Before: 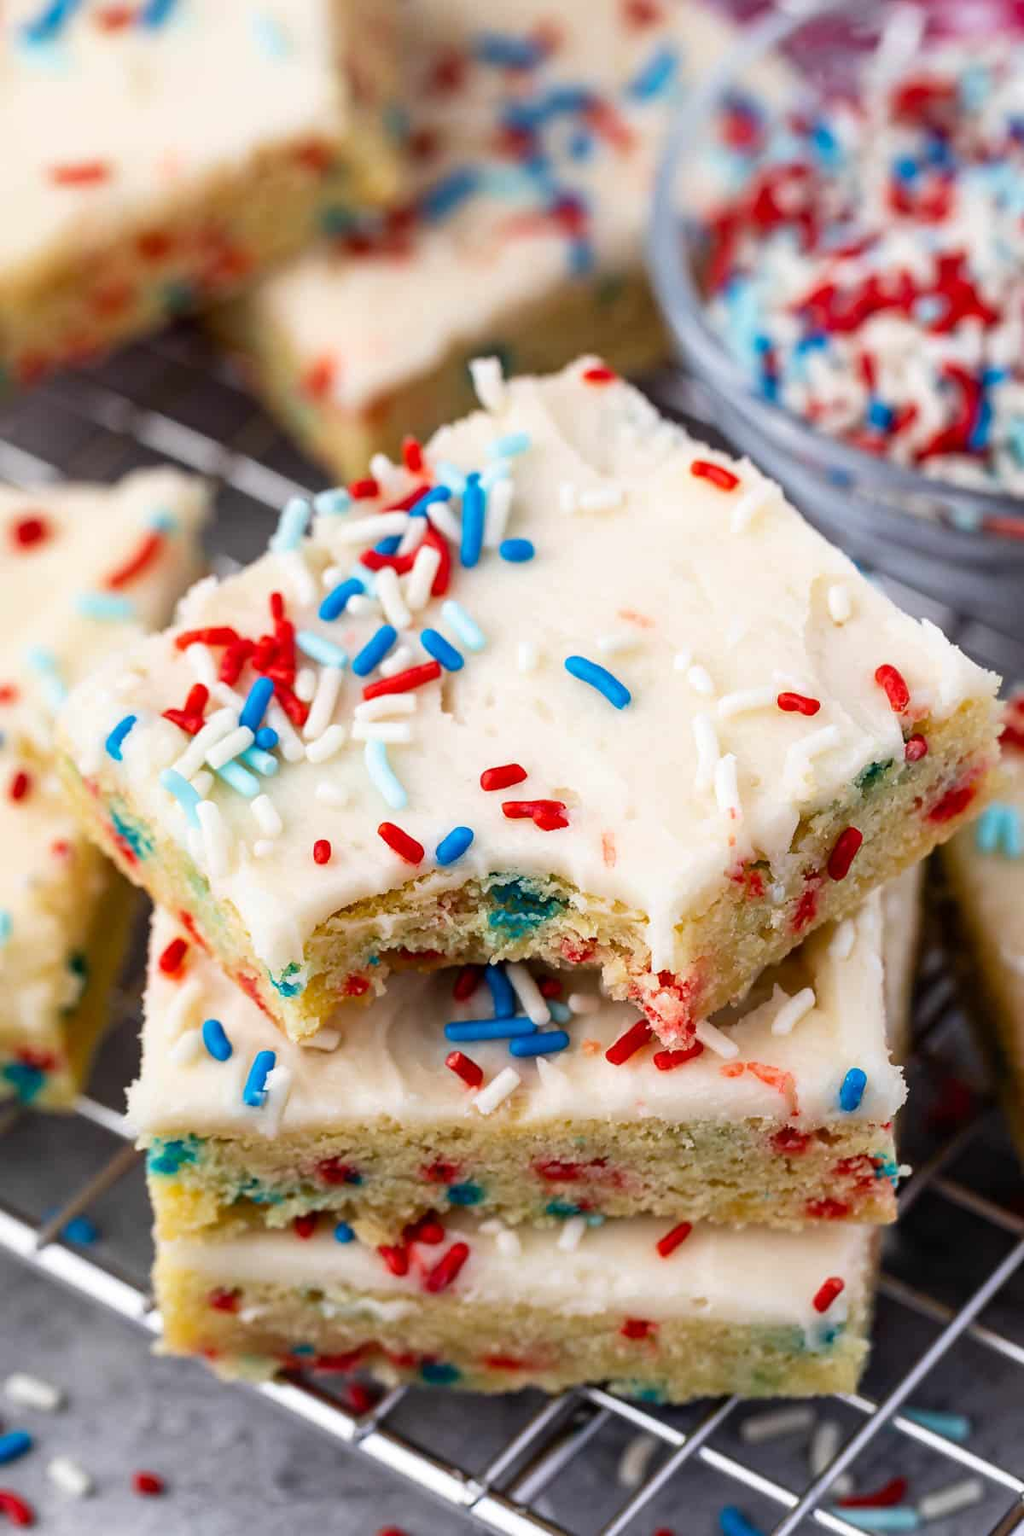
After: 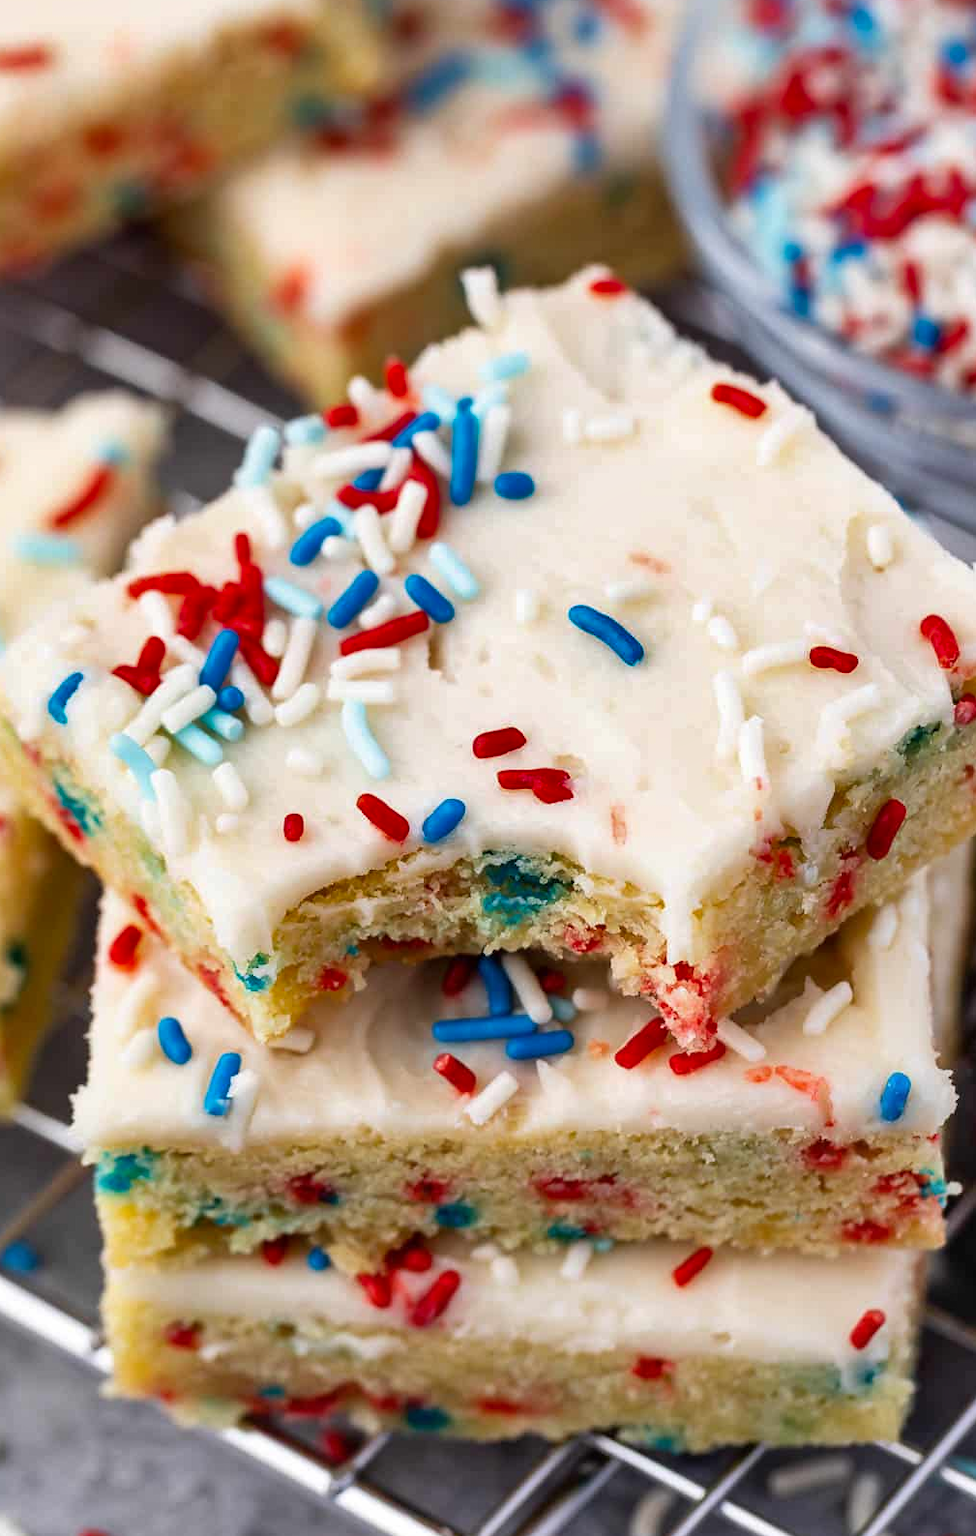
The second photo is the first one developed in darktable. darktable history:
crop: left 6.183%, top 7.988%, right 9.547%, bottom 3.747%
shadows and highlights: soften with gaussian
